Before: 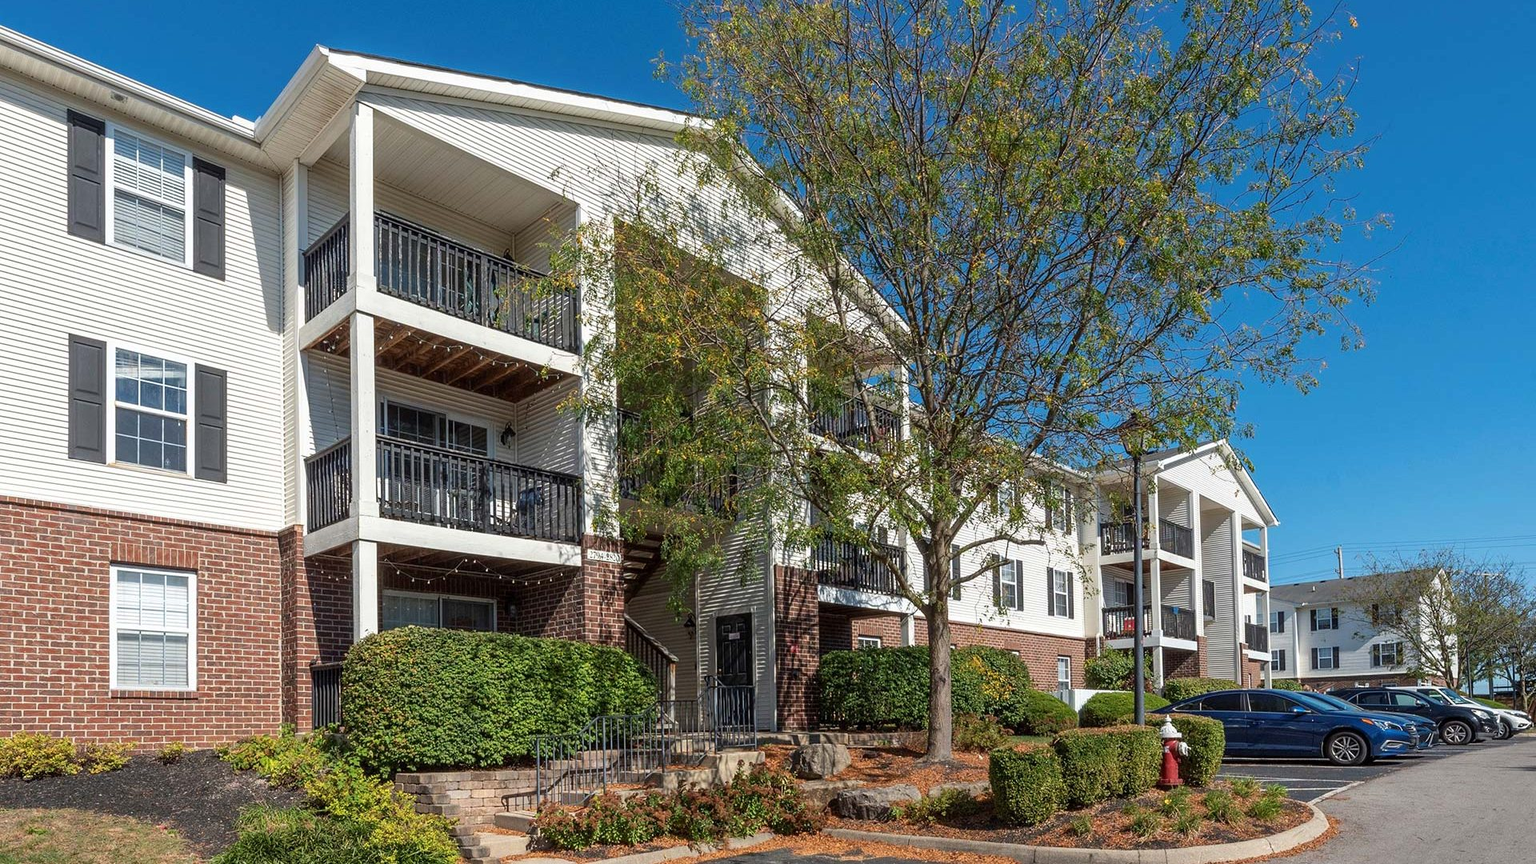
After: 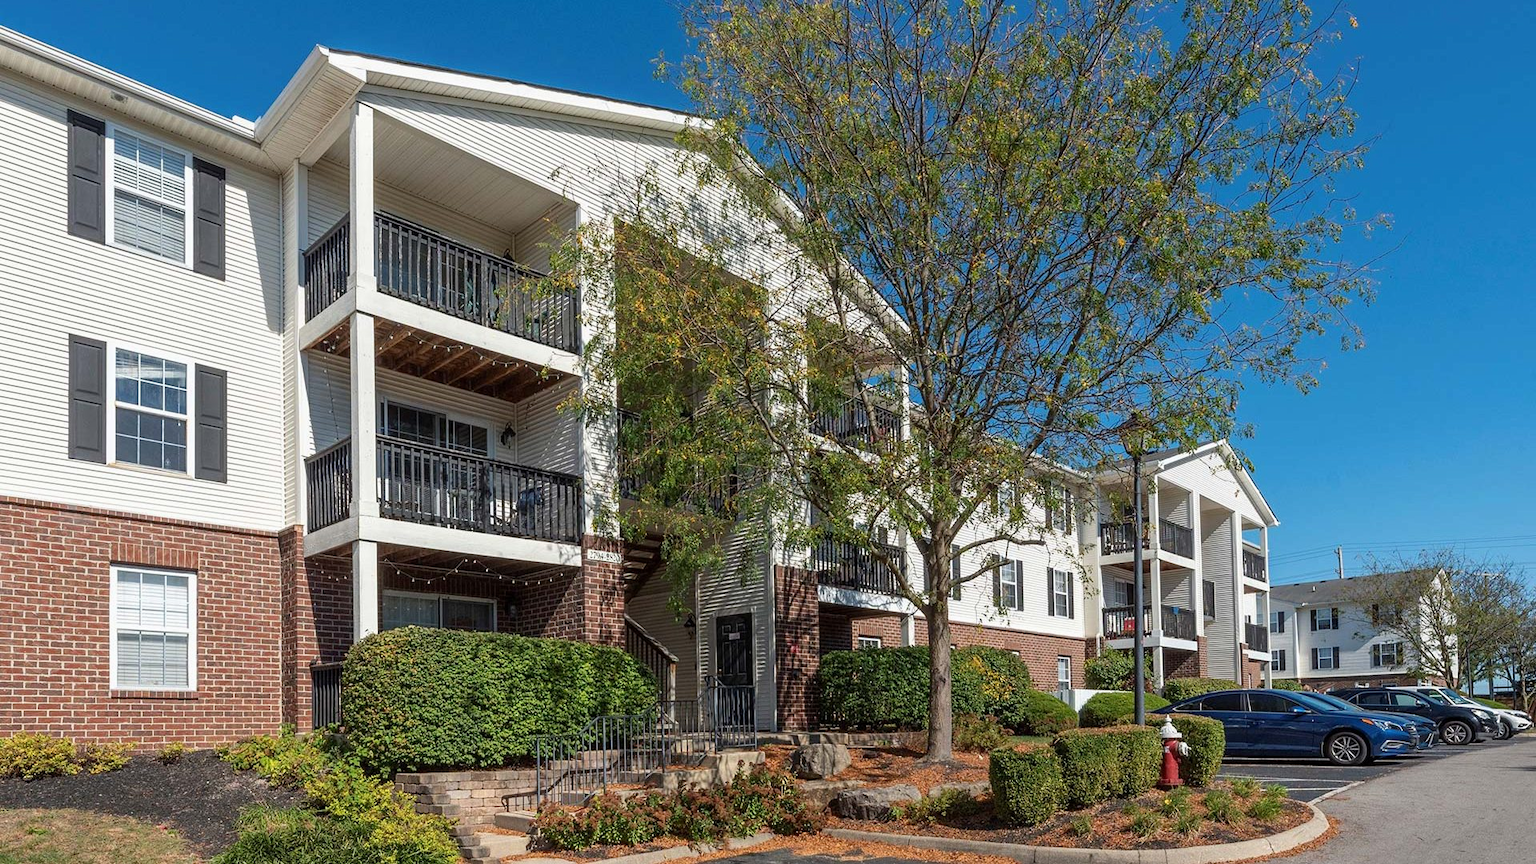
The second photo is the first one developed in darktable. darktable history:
exposure: exposure -0.042 EV, compensate highlight preservation false
